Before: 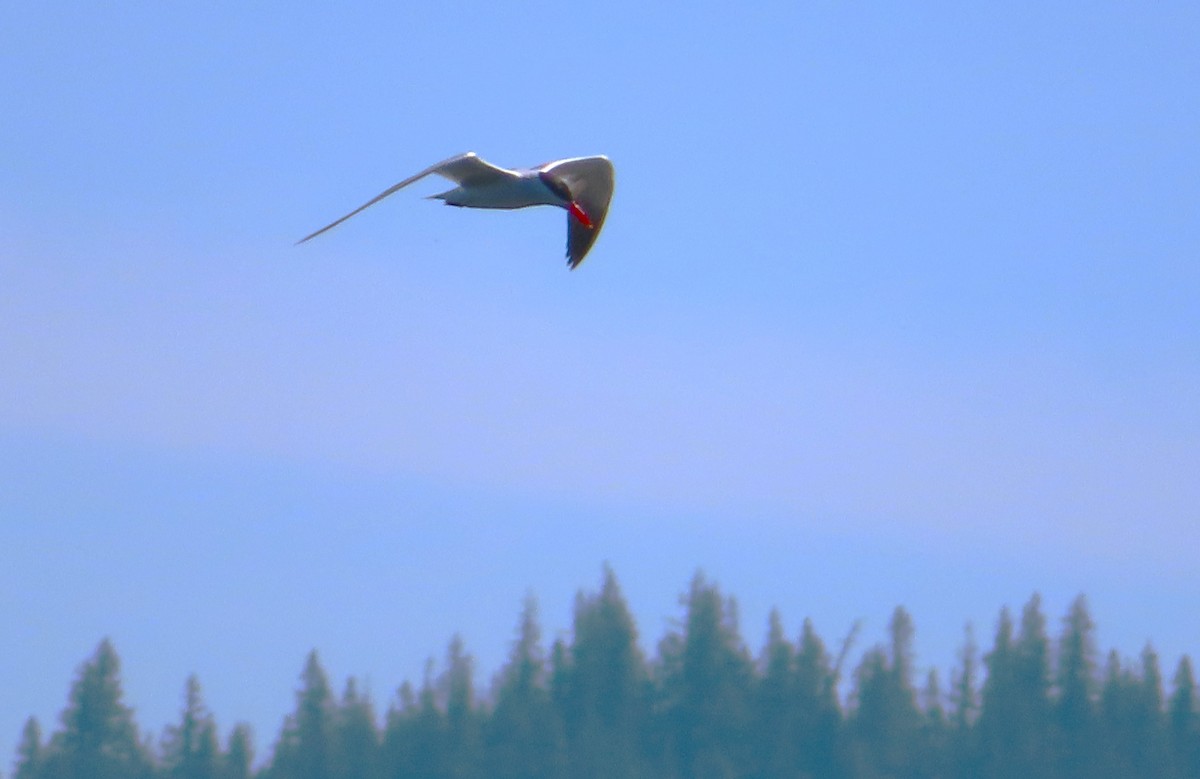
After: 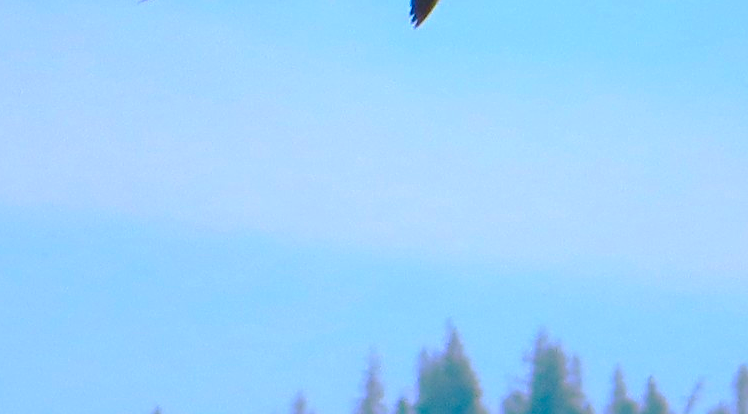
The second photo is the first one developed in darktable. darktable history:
color balance rgb: perceptual saturation grading › global saturation 17.788%
crop: left 13.041%, top 31.192%, right 24.557%, bottom 15.604%
exposure: black level correction 0.001, exposure 0.499 EV, compensate highlight preservation false
contrast brightness saturation: saturation 0.177
sharpen: on, module defaults
